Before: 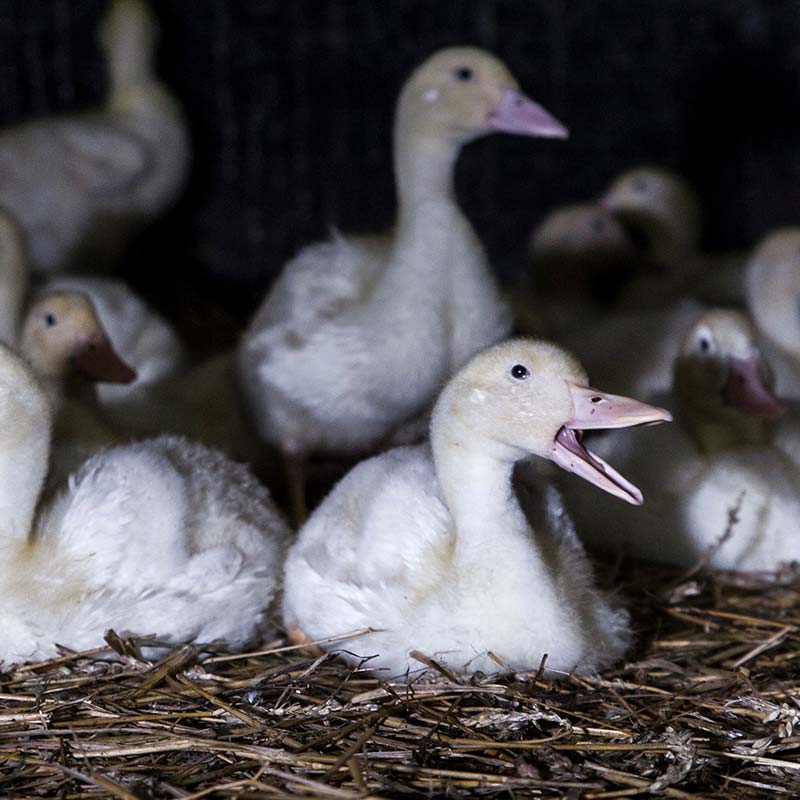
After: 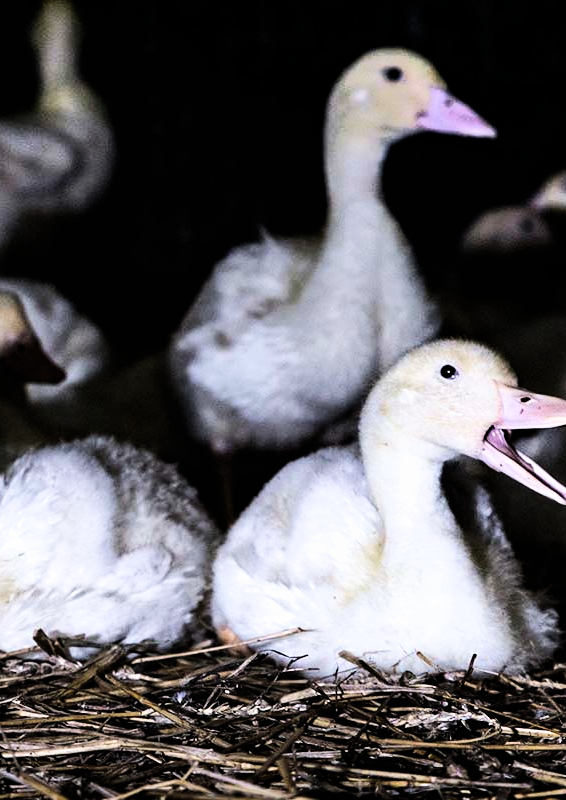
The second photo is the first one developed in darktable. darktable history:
crop and rotate: left 8.947%, right 20.238%
shadows and highlights: radius 266.52, soften with gaussian
tone equalizer: -8 EV -0.757 EV, -7 EV -0.676 EV, -6 EV -0.596 EV, -5 EV -0.366 EV, -3 EV 0.393 EV, -2 EV 0.6 EV, -1 EV 0.68 EV, +0 EV 0.761 EV, edges refinement/feathering 500, mask exposure compensation -1.57 EV, preserve details no
filmic rgb: black relative exposure -12.89 EV, white relative exposure 2.8 EV, target black luminance 0%, hardness 8.62, latitude 70.29%, contrast 1.135, shadows ↔ highlights balance -0.614%, contrast in shadows safe
haze removal: adaptive false
local contrast: mode bilateral grid, contrast 99, coarseness 99, detail 92%, midtone range 0.2
